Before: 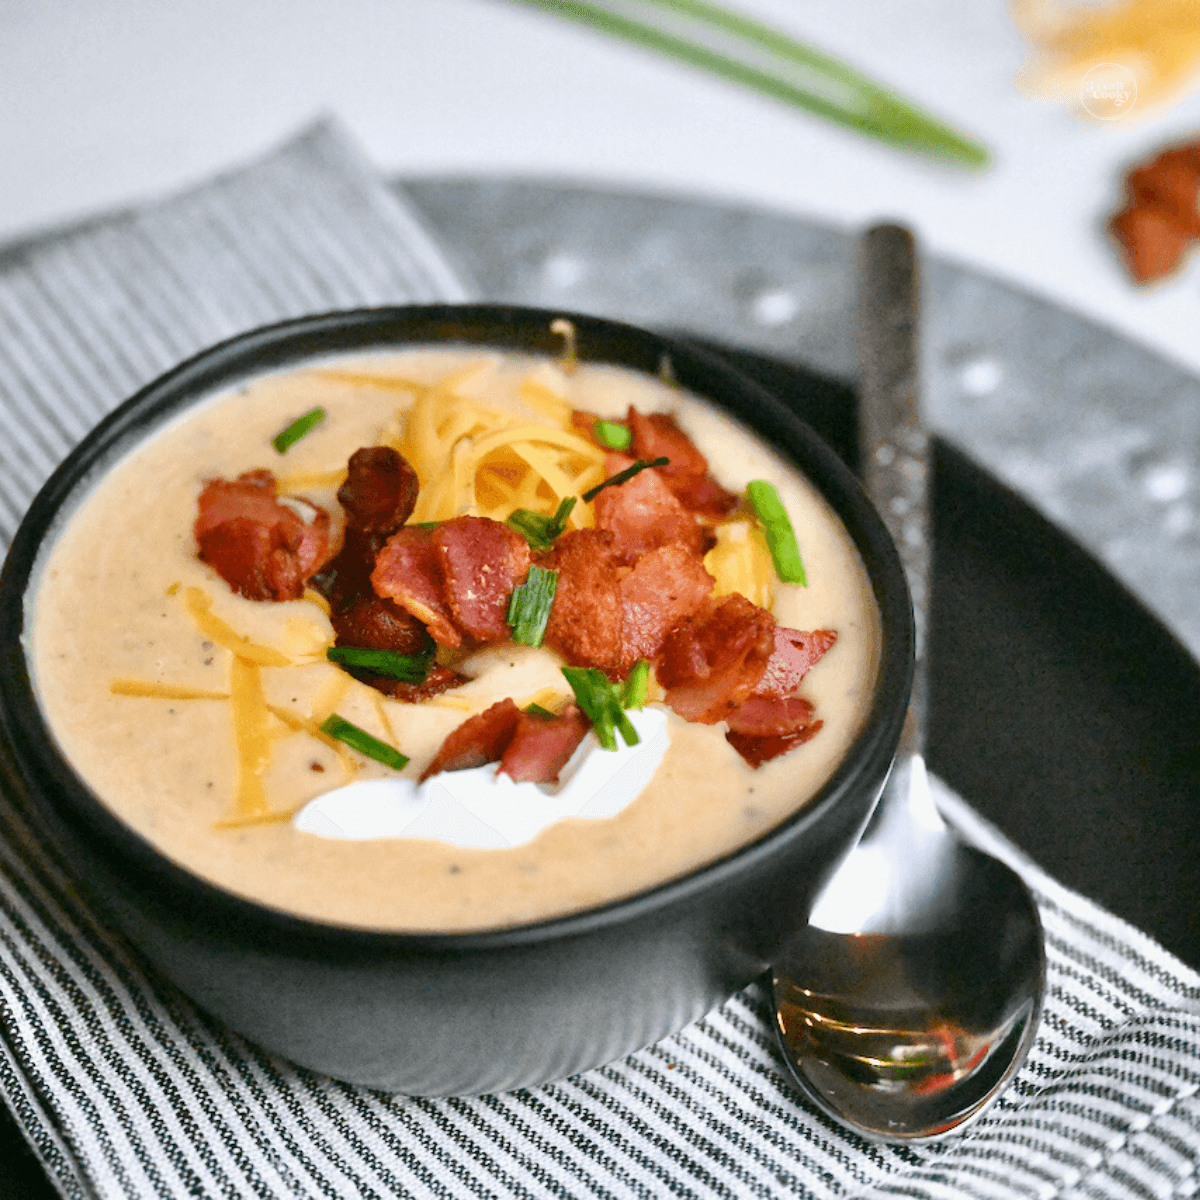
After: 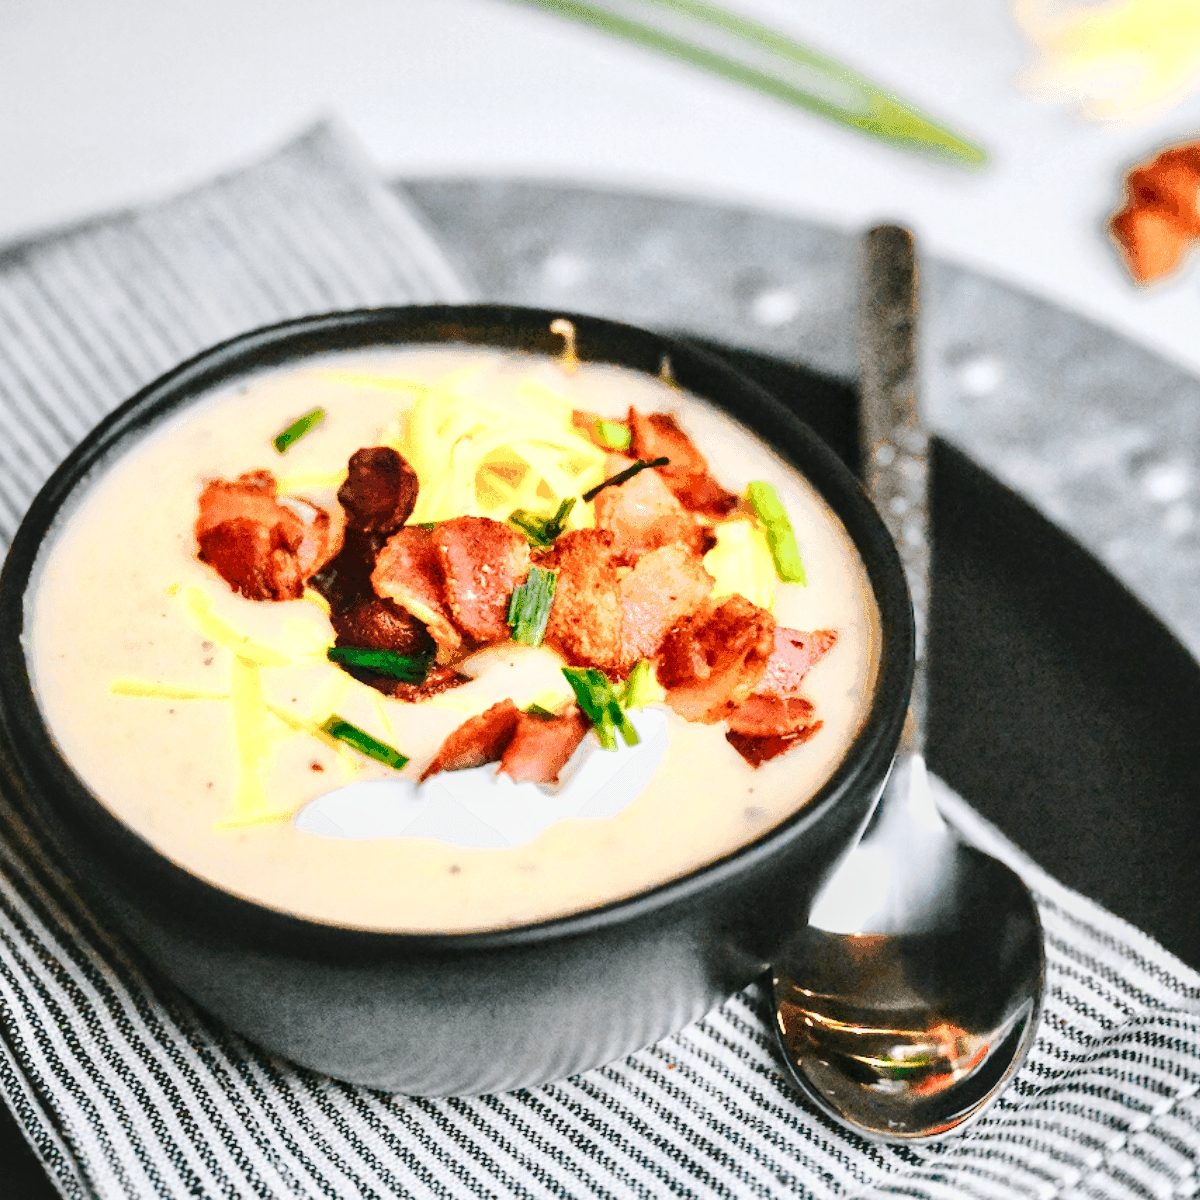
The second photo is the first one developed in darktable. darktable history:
tone curve: curves: ch0 [(0, 0) (0.003, 0.023) (0.011, 0.029) (0.025, 0.037) (0.044, 0.047) (0.069, 0.057) (0.1, 0.075) (0.136, 0.103) (0.177, 0.145) (0.224, 0.193) (0.277, 0.266) (0.335, 0.362) (0.399, 0.473) (0.468, 0.569) (0.543, 0.655) (0.623, 0.73) (0.709, 0.804) (0.801, 0.874) (0.898, 0.924) (1, 1)], preserve colors none
local contrast: on, module defaults
color zones: curves: ch0 [(0.018, 0.548) (0.224, 0.64) (0.425, 0.447) (0.675, 0.575) (0.732, 0.579)]; ch1 [(0.066, 0.487) (0.25, 0.5) (0.404, 0.43) (0.75, 0.421) (0.956, 0.421)]; ch2 [(0.044, 0.561) (0.215, 0.465) (0.399, 0.544) (0.465, 0.548) (0.614, 0.447) (0.724, 0.43) (0.882, 0.623) (0.956, 0.632)]
